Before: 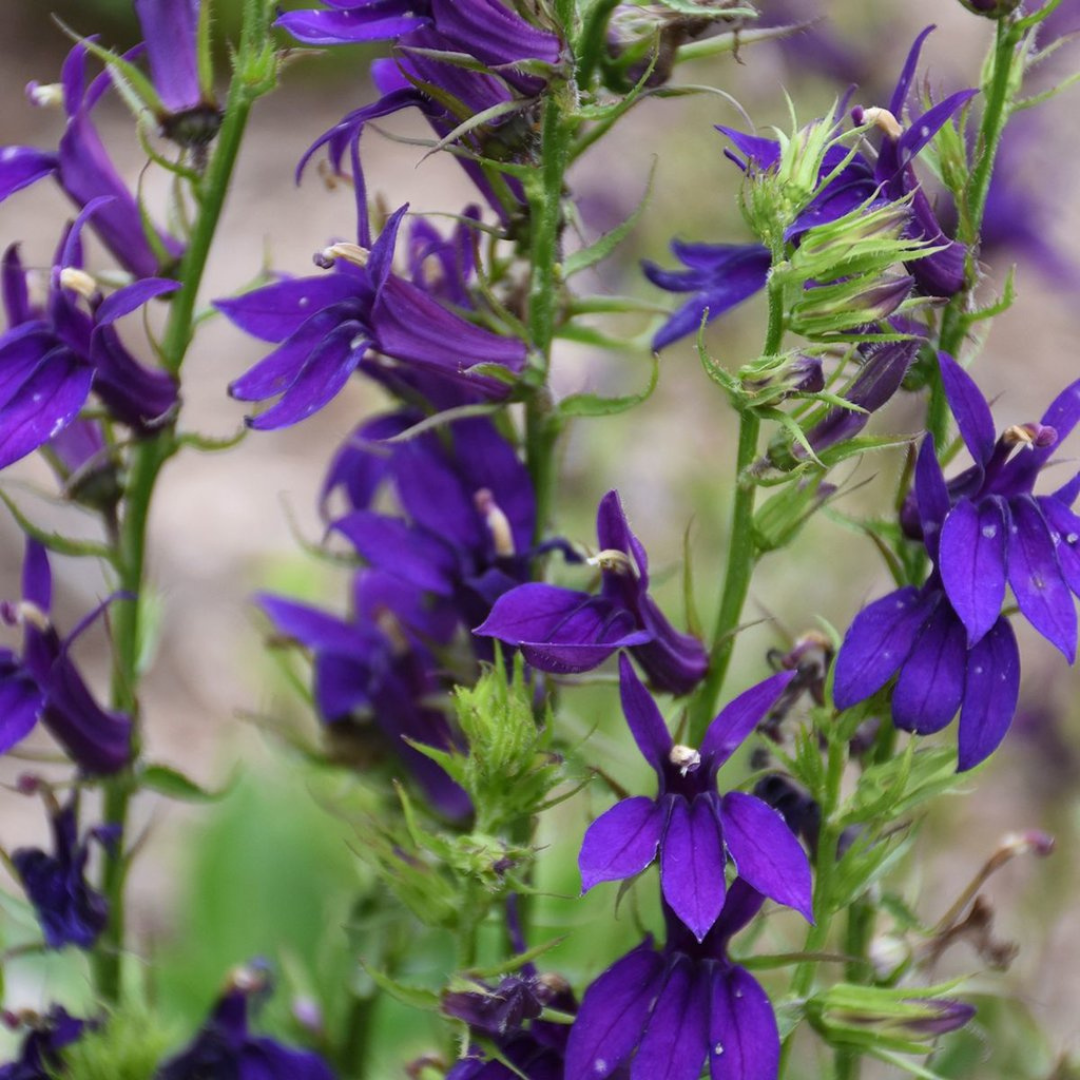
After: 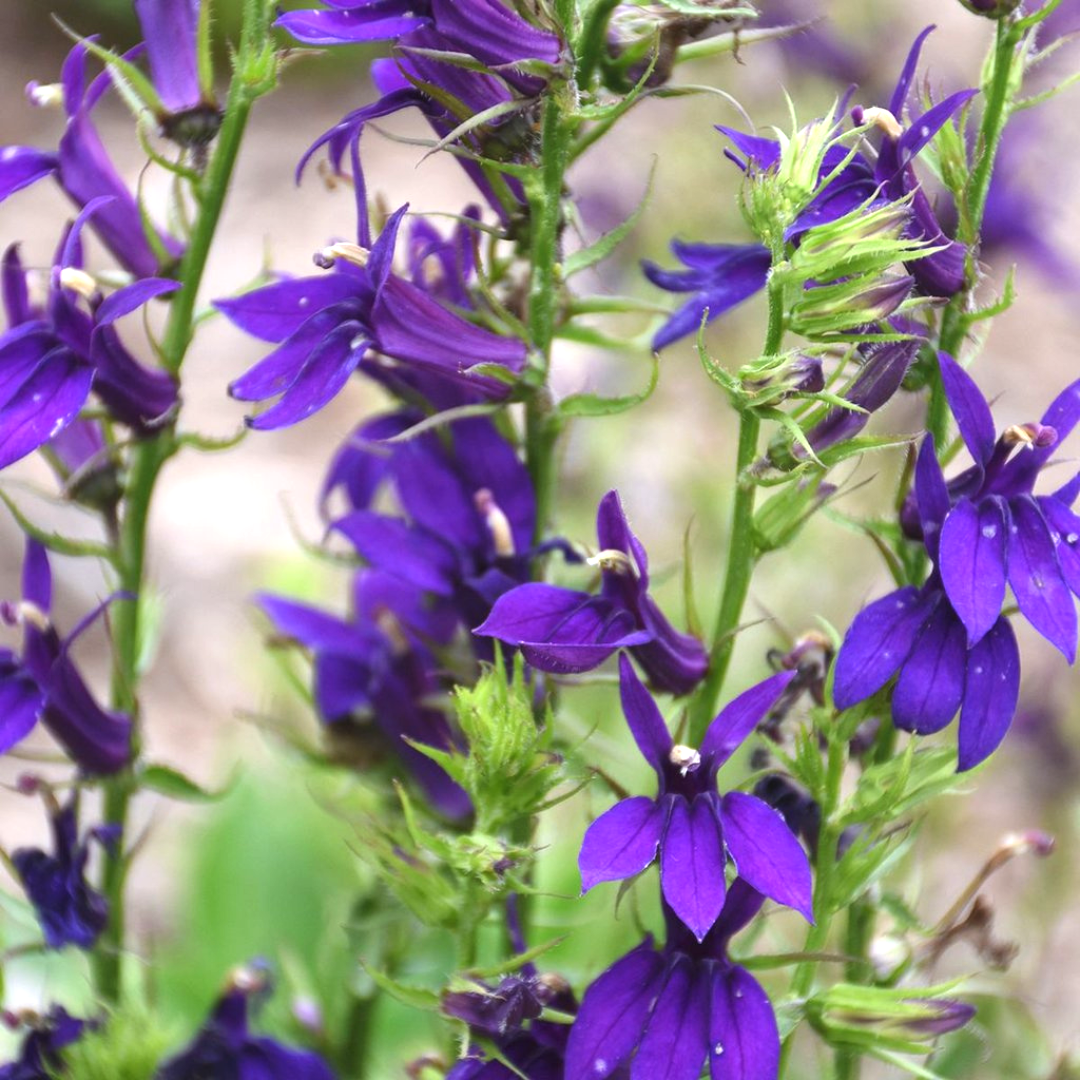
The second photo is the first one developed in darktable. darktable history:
exposure: black level correction -0.002, exposure 0.713 EV, compensate highlight preservation false
